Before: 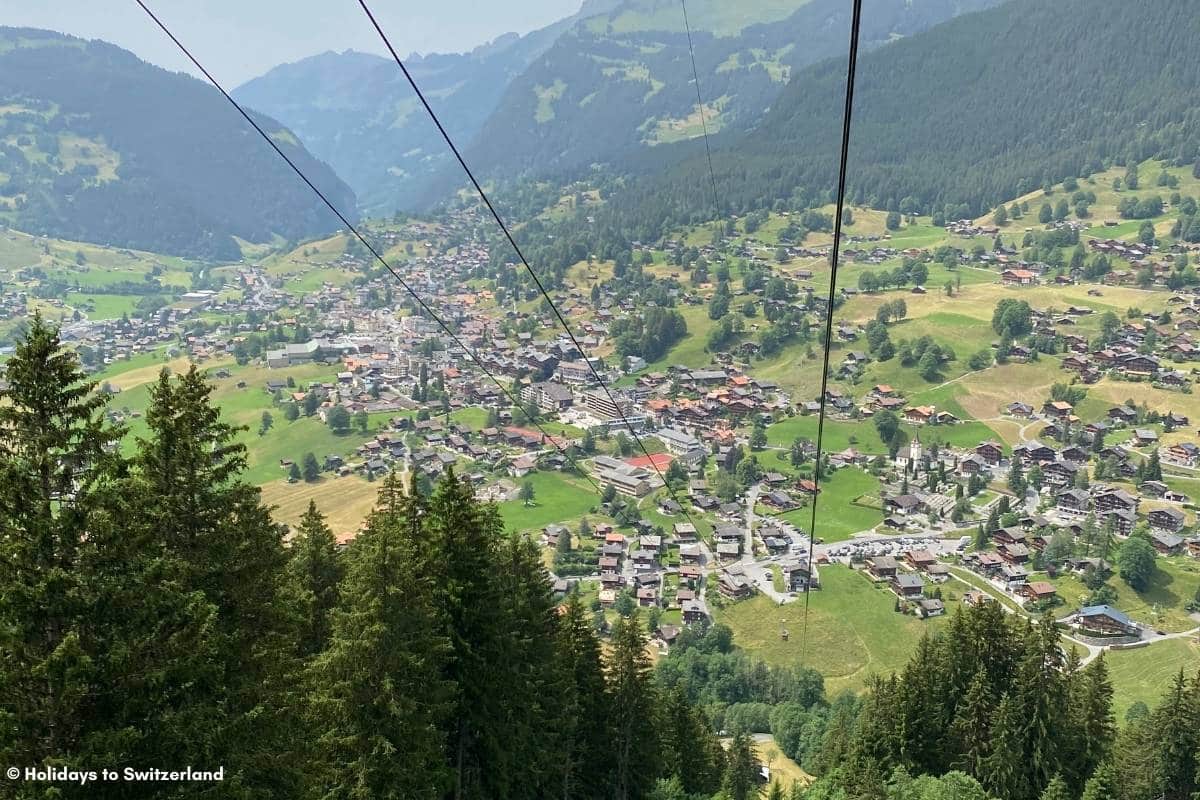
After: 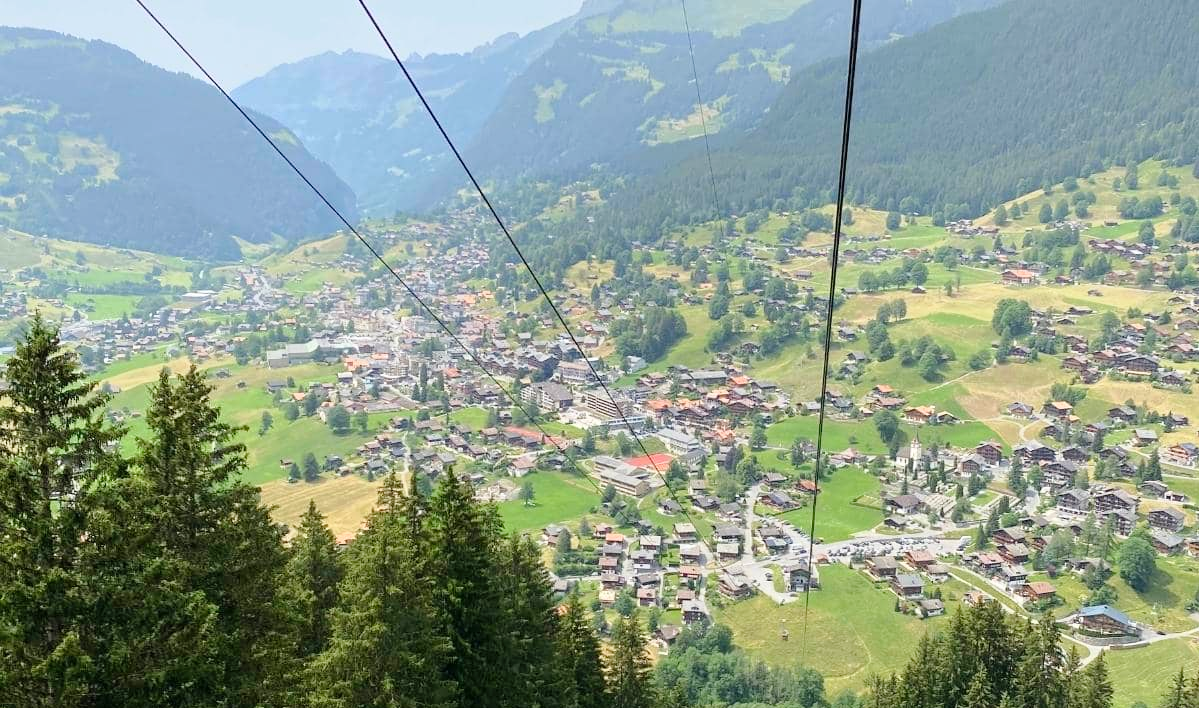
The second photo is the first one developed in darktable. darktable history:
crop and rotate: top 0%, bottom 11.476%
tone curve: curves: ch0 [(0, 0) (0.003, 0.004) (0.011, 0.015) (0.025, 0.033) (0.044, 0.058) (0.069, 0.091) (0.1, 0.131) (0.136, 0.178) (0.177, 0.232) (0.224, 0.294) (0.277, 0.362) (0.335, 0.434) (0.399, 0.512) (0.468, 0.582) (0.543, 0.646) (0.623, 0.713) (0.709, 0.783) (0.801, 0.876) (0.898, 0.938) (1, 1)], color space Lab, linked channels, preserve colors none
tone equalizer: on, module defaults
